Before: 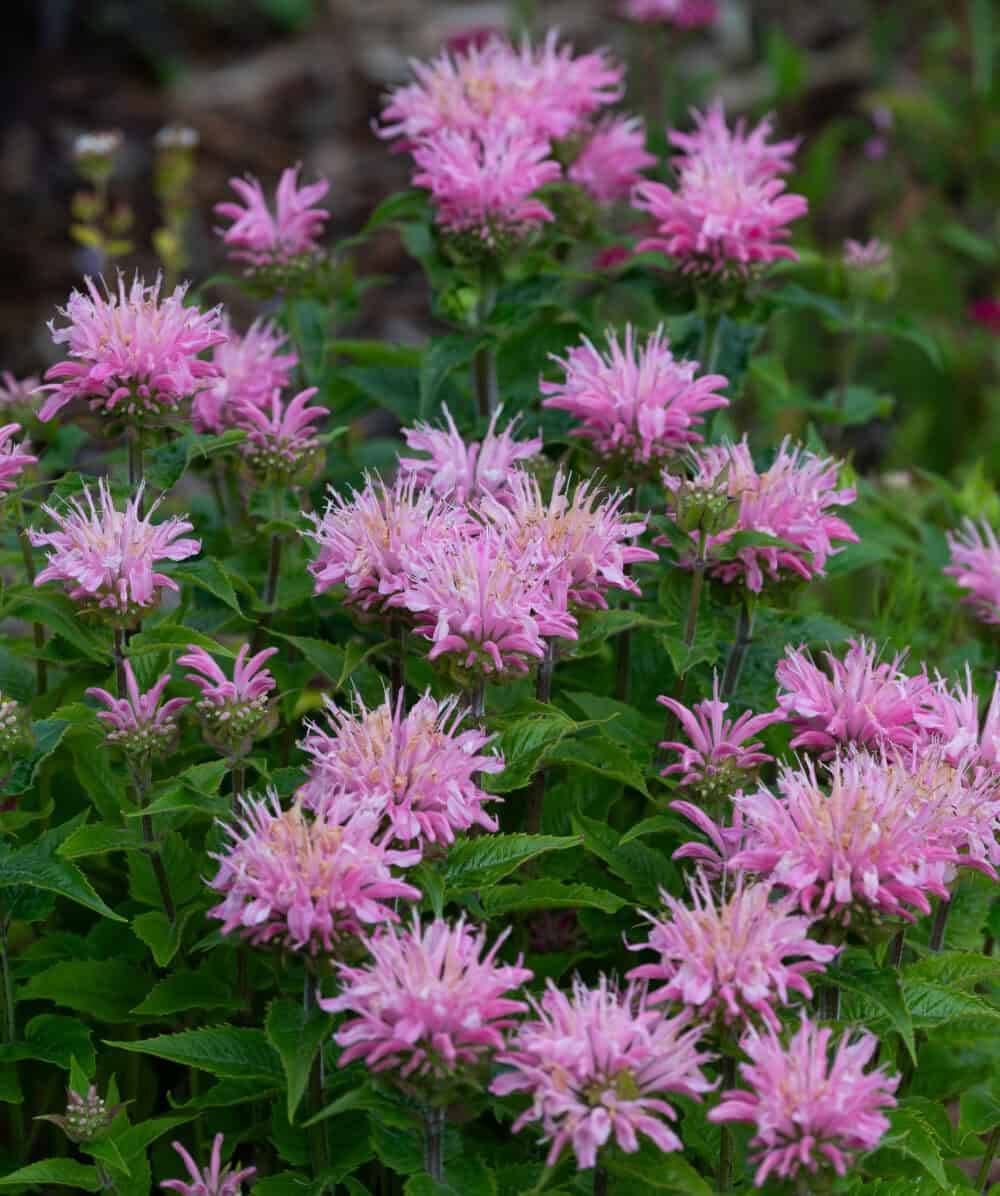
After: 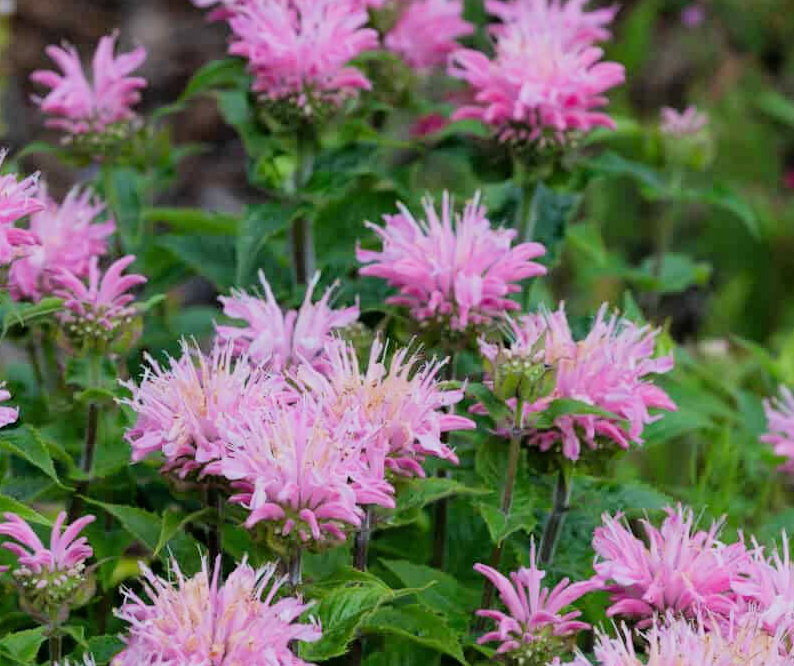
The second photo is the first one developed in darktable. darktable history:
exposure: exposure 0.74 EV, compensate highlight preservation false
filmic rgb: black relative exposure -7.65 EV, white relative exposure 4.56 EV, hardness 3.61
color correction: highlights a* 0.003, highlights b* -0.283
crop: left 18.38%, top 11.092%, right 2.134%, bottom 33.217%
